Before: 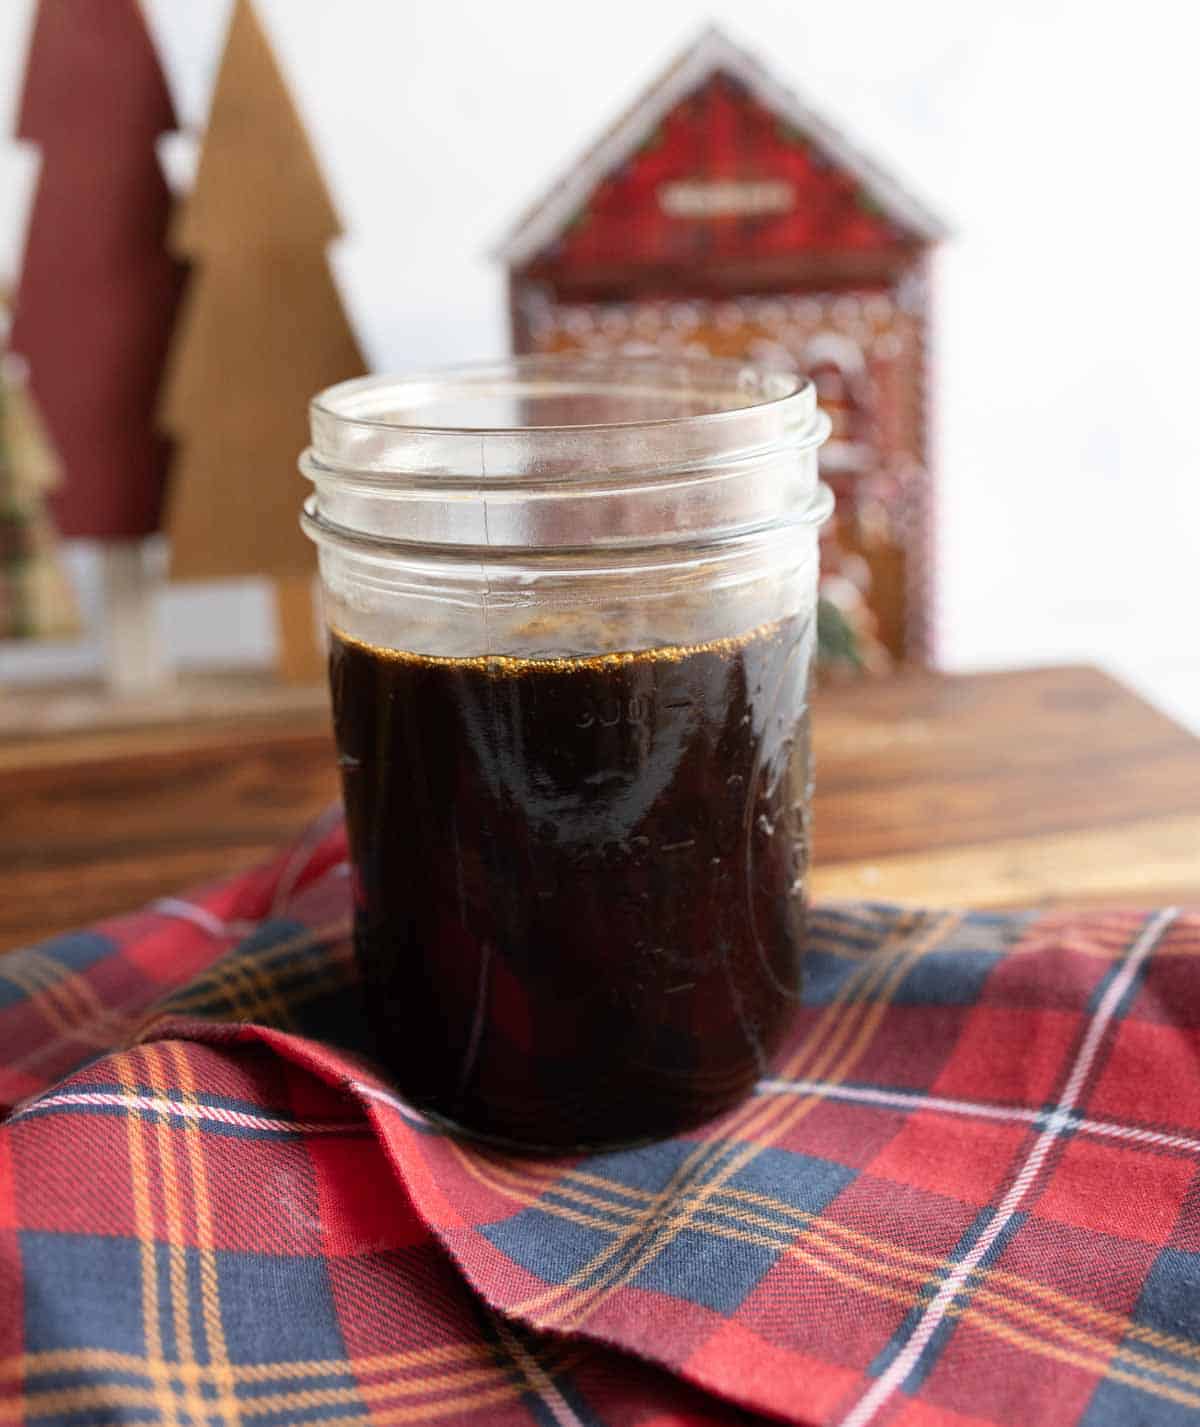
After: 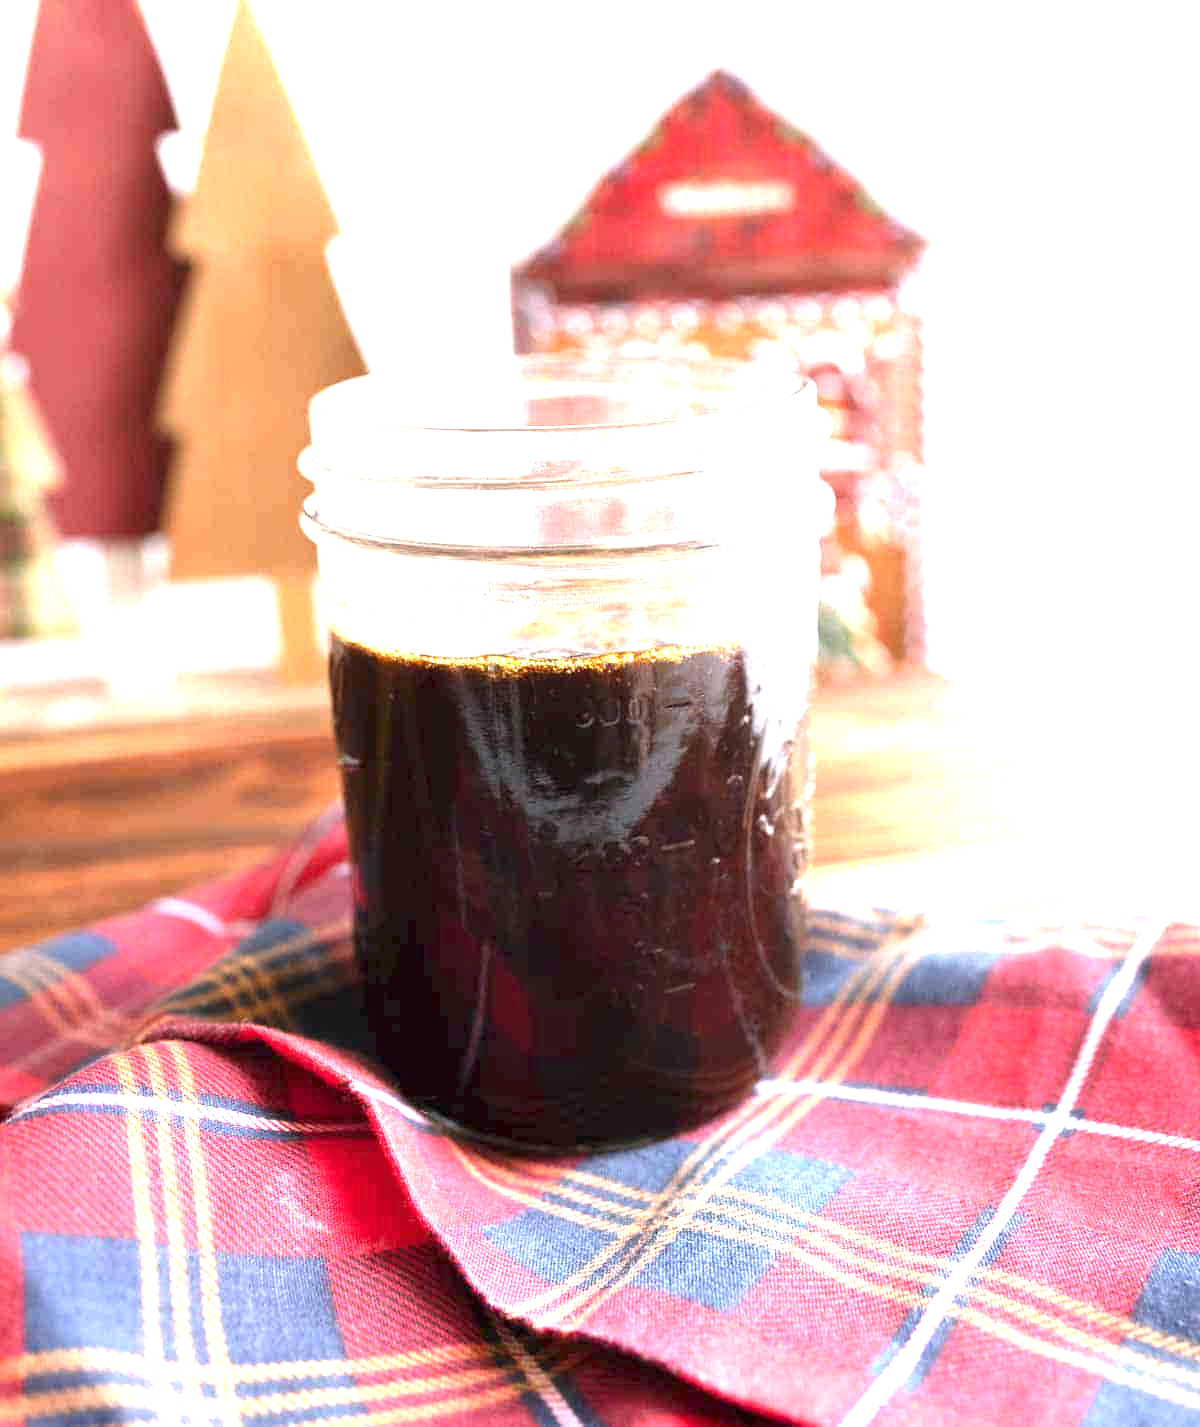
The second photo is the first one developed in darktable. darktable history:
exposure: exposure 2 EV, compensate exposure bias true, compensate highlight preservation false
color calibration: illuminant custom, x 0.348, y 0.366, temperature 4940.58 K
